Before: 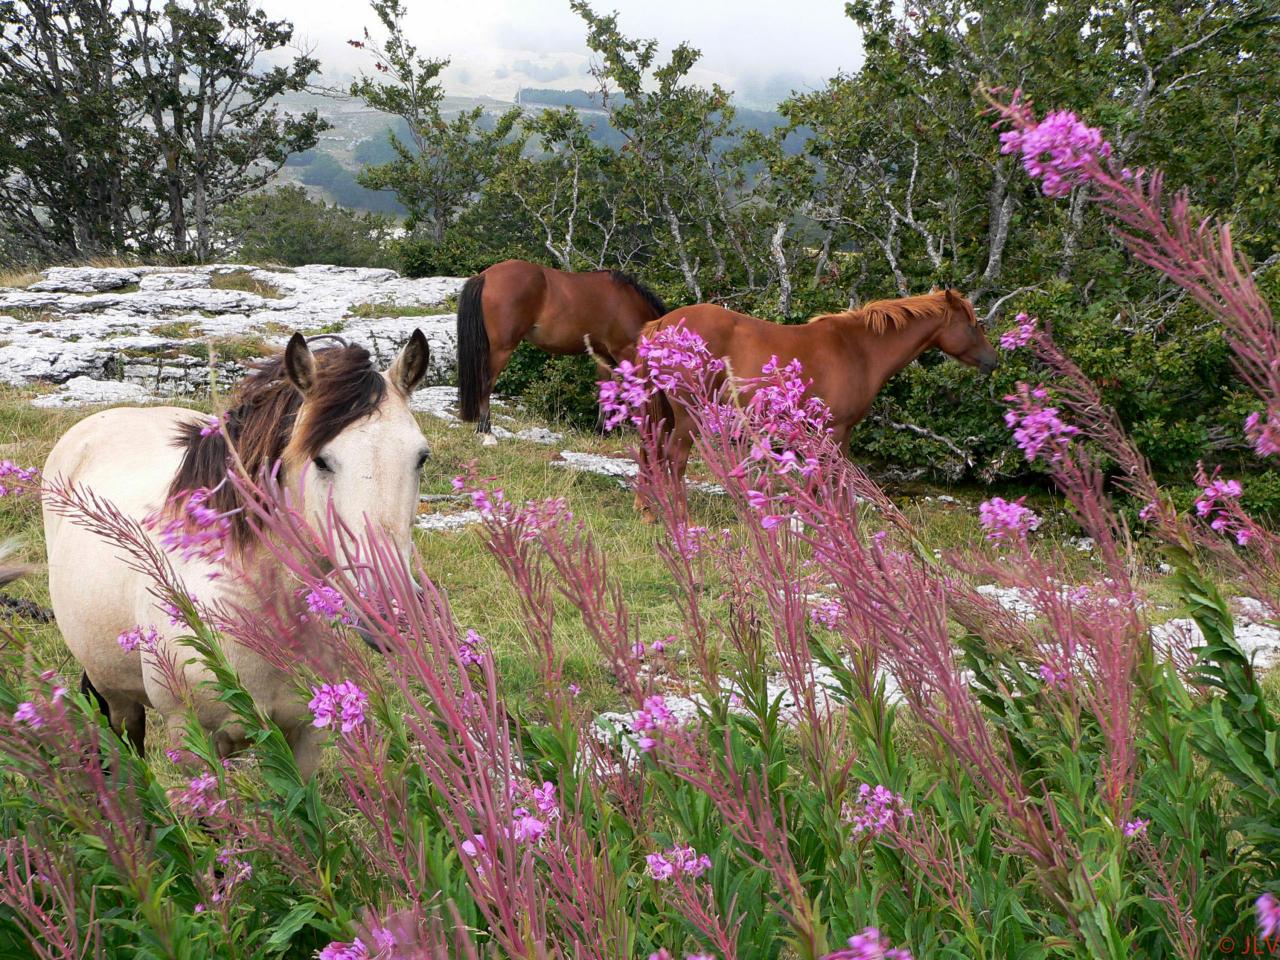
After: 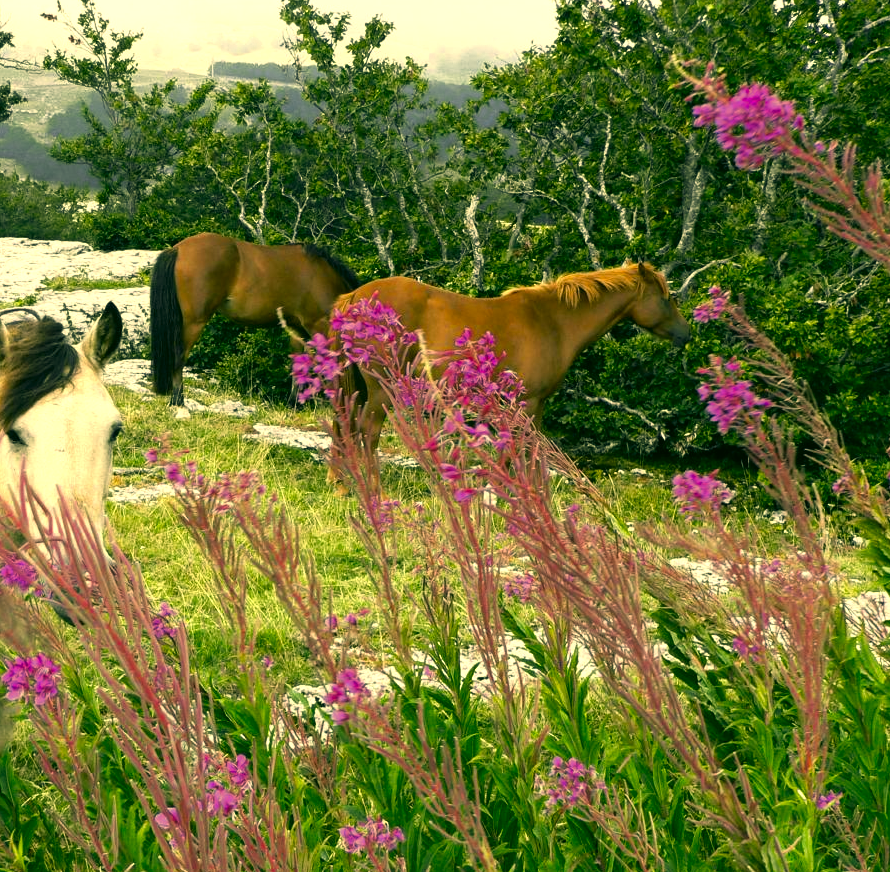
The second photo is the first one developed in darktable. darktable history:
color zones: curves: ch0 [(0.004, 0.305) (0.261, 0.623) (0.389, 0.399) (0.708, 0.571) (0.947, 0.34)]; ch1 [(0.025, 0.645) (0.229, 0.584) (0.326, 0.551) (0.484, 0.262) (0.757, 0.643)]
color correction: highlights a* 5.62, highlights b* 33.57, shadows a* -25.86, shadows b* 4.02
crop and rotate: left 24.034%, top 2.838%, right 6.406%, bottom 6.299%
tone equalizer: -7 EV 0.13 EV, smoothing diameter 25%, edges refinement/feathering 10, preserve details guided filter
